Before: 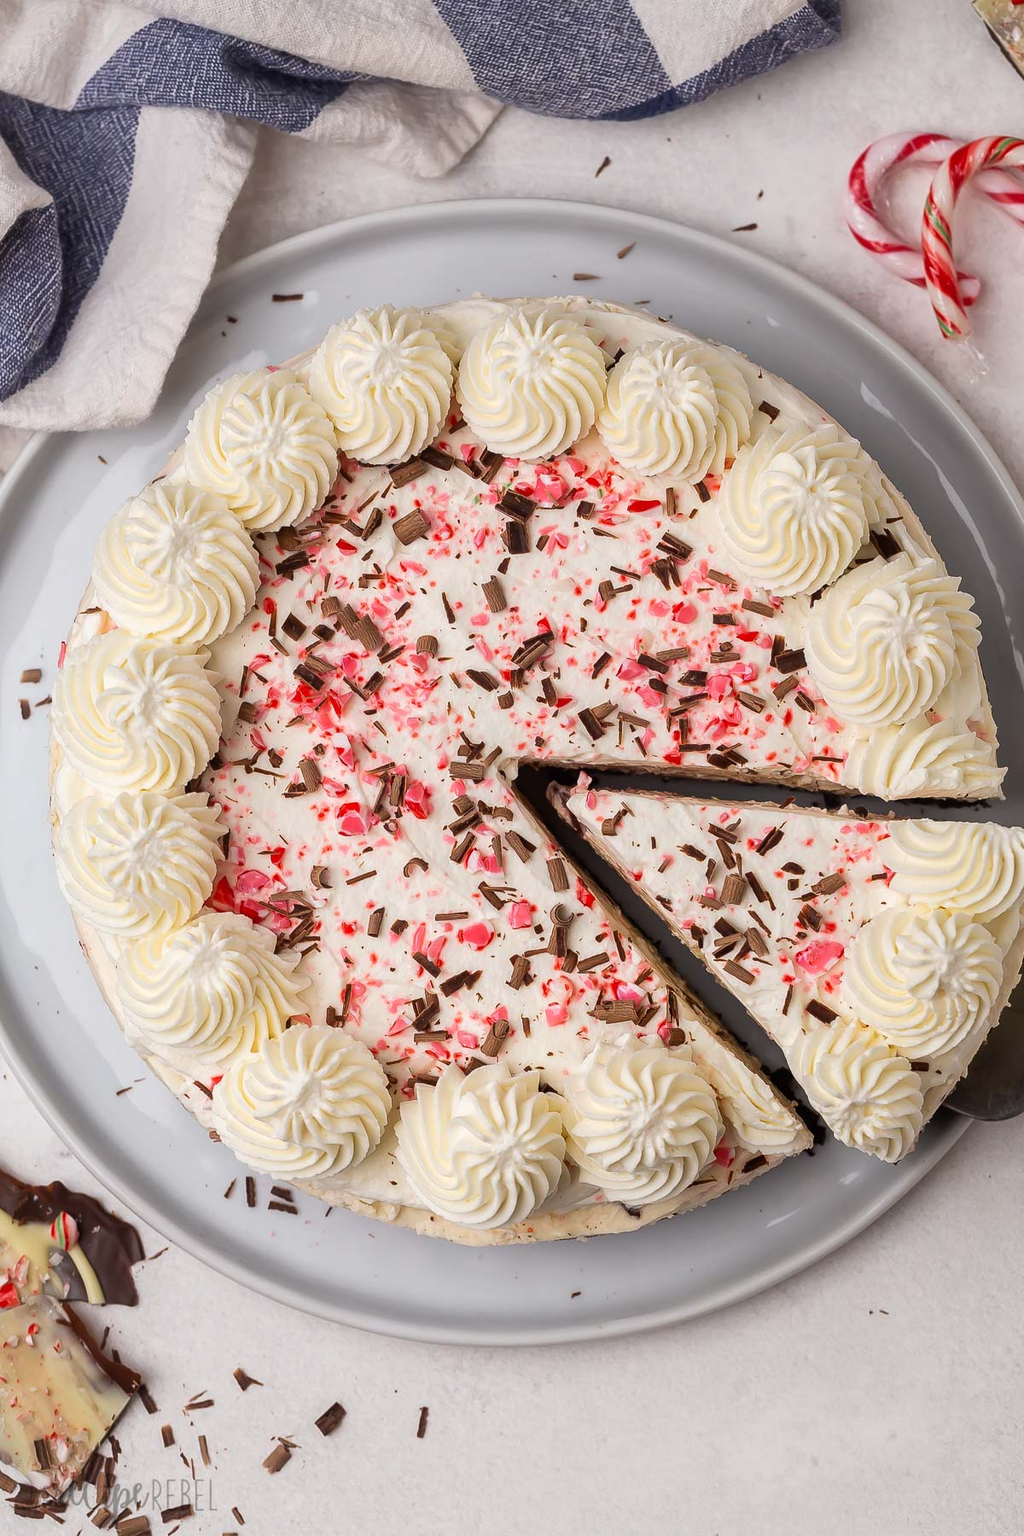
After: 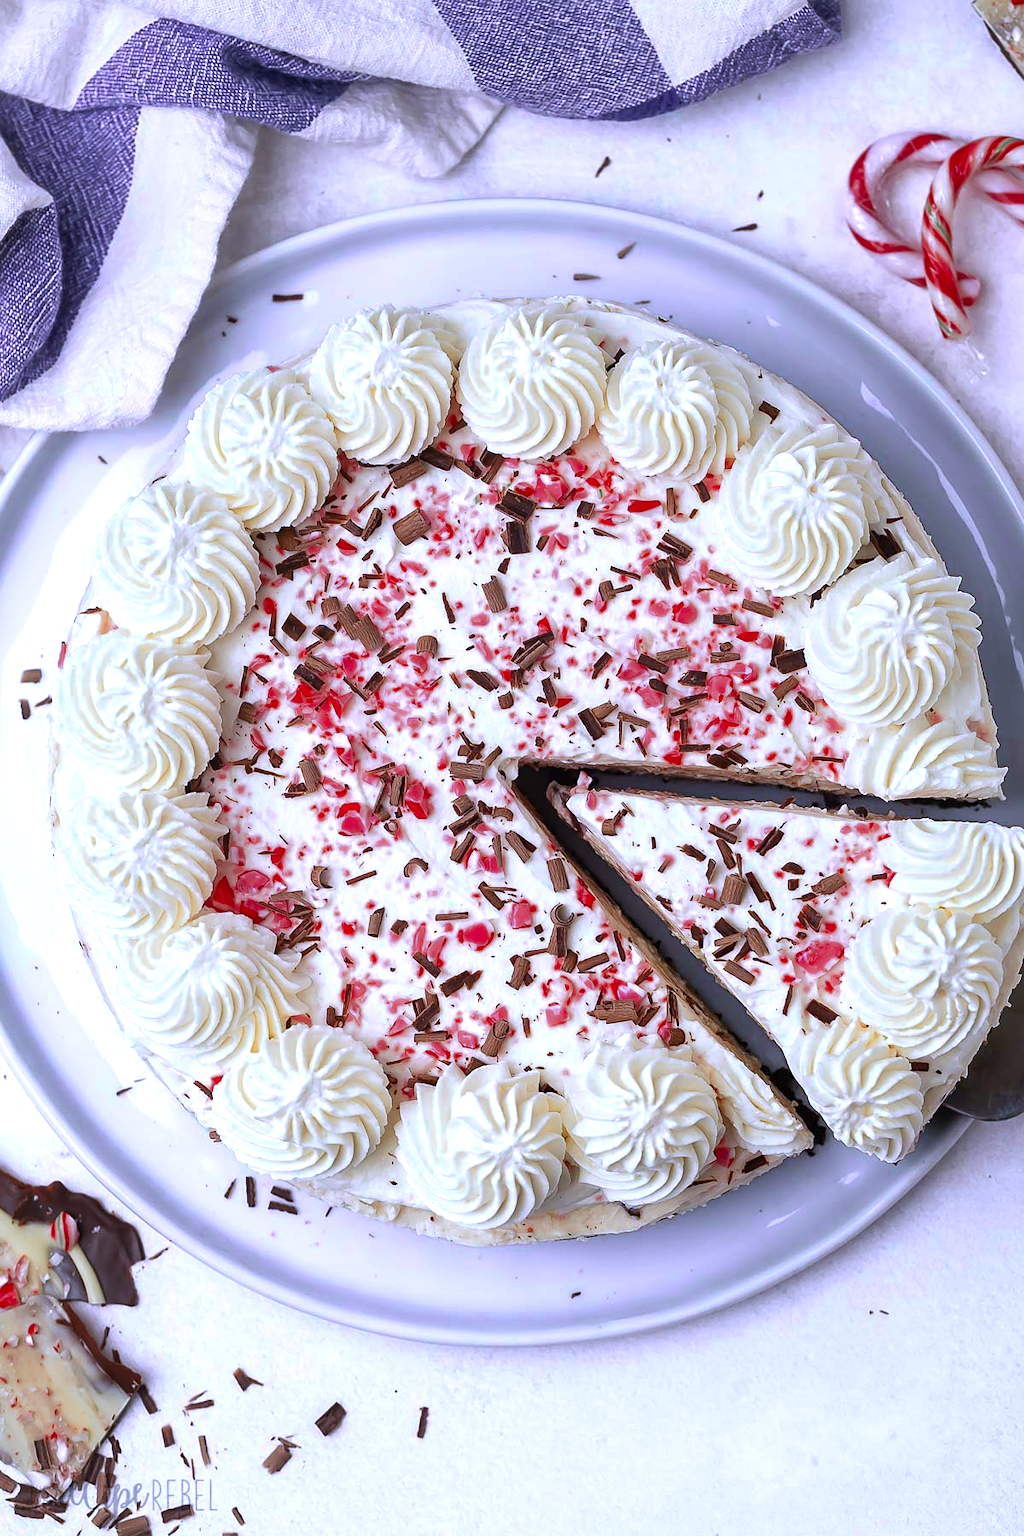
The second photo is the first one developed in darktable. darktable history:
contrast brightness saturation: contrast 0.05, brightness 0.06, saturation 0.01
color zones: curves: ch0 [(0, 0.363) (0.128, 0.373) (0.25, 0.5) (0.402, 0.407) (0.521, 0.525) (0.63, 0.559) (0.729, 0.662) (0.867, 0.471)]; ch1 [(0, 0.515) (0.136, 0.618) (0.25, 0.5) (0.378, 0) (0.516, 0) (0.622, 0.593) (0.737, 0.819) (0.87, 0.593)]; ch2 [(0, 0.529) (0.128, 0.471) (0.282, 0.451) (0.386, 0.662) (0.516, 0.525) (0.633, 0.554) (0.75, 0.62) (0.875, 0.441)]
color calibration: illuminant custom, x 0.39, y 0.392, temperature 3856.94 K
sharpen: amount 0.2
